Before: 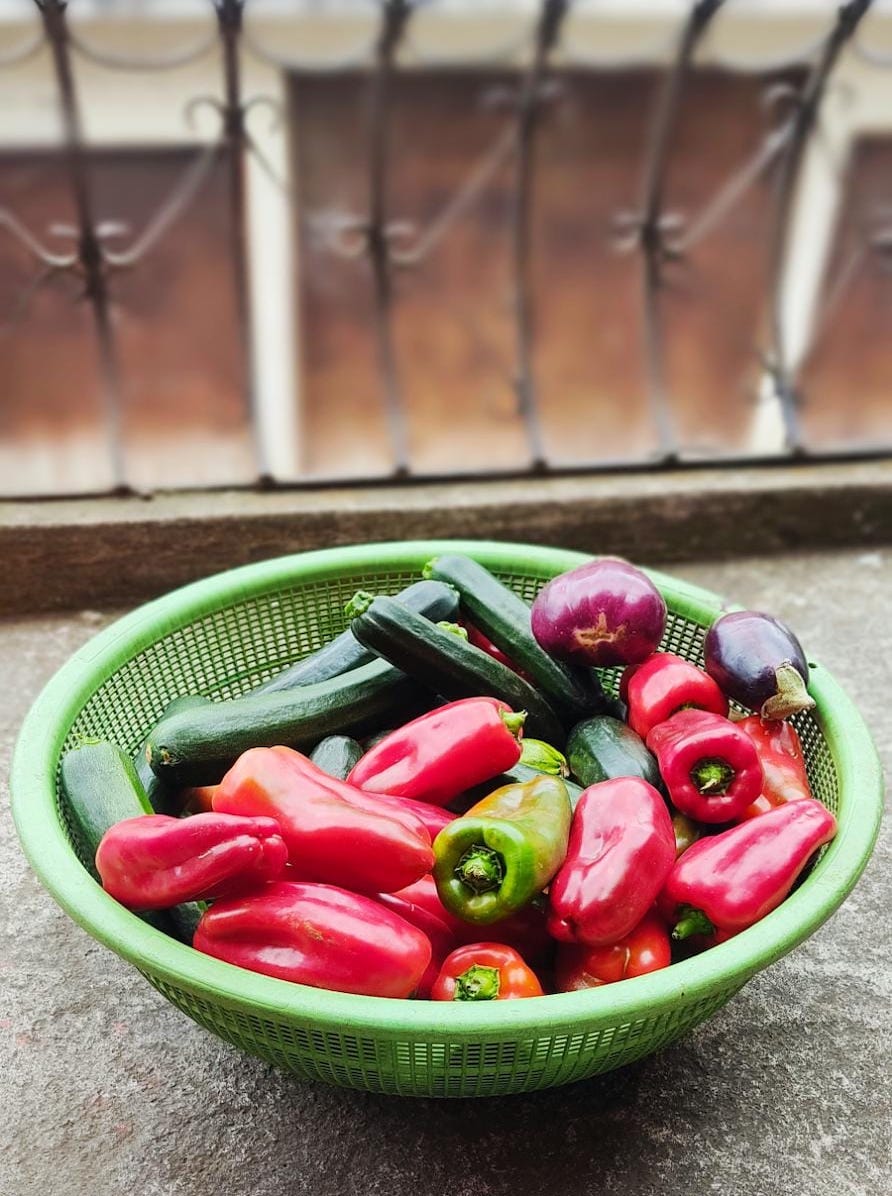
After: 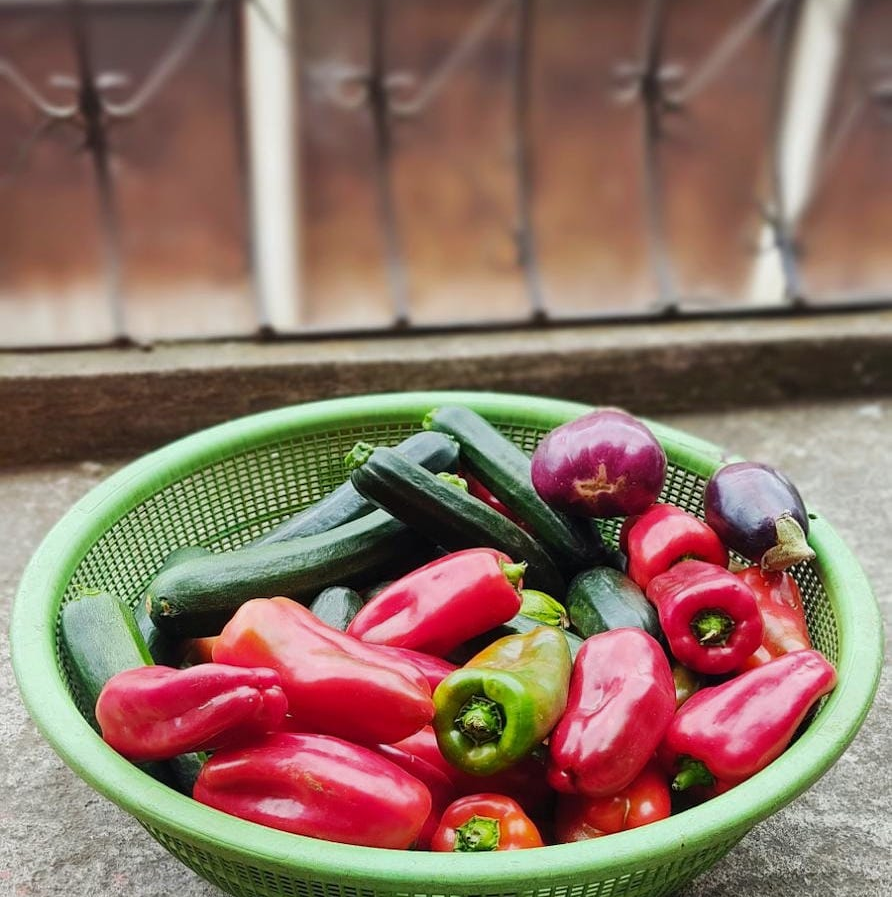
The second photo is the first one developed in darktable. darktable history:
tone curve: curves: ch0 [(0, 0) (0.915, 0.89) (1, 1)]
crop and rotate: top 12.5%, bottom 12.5%
